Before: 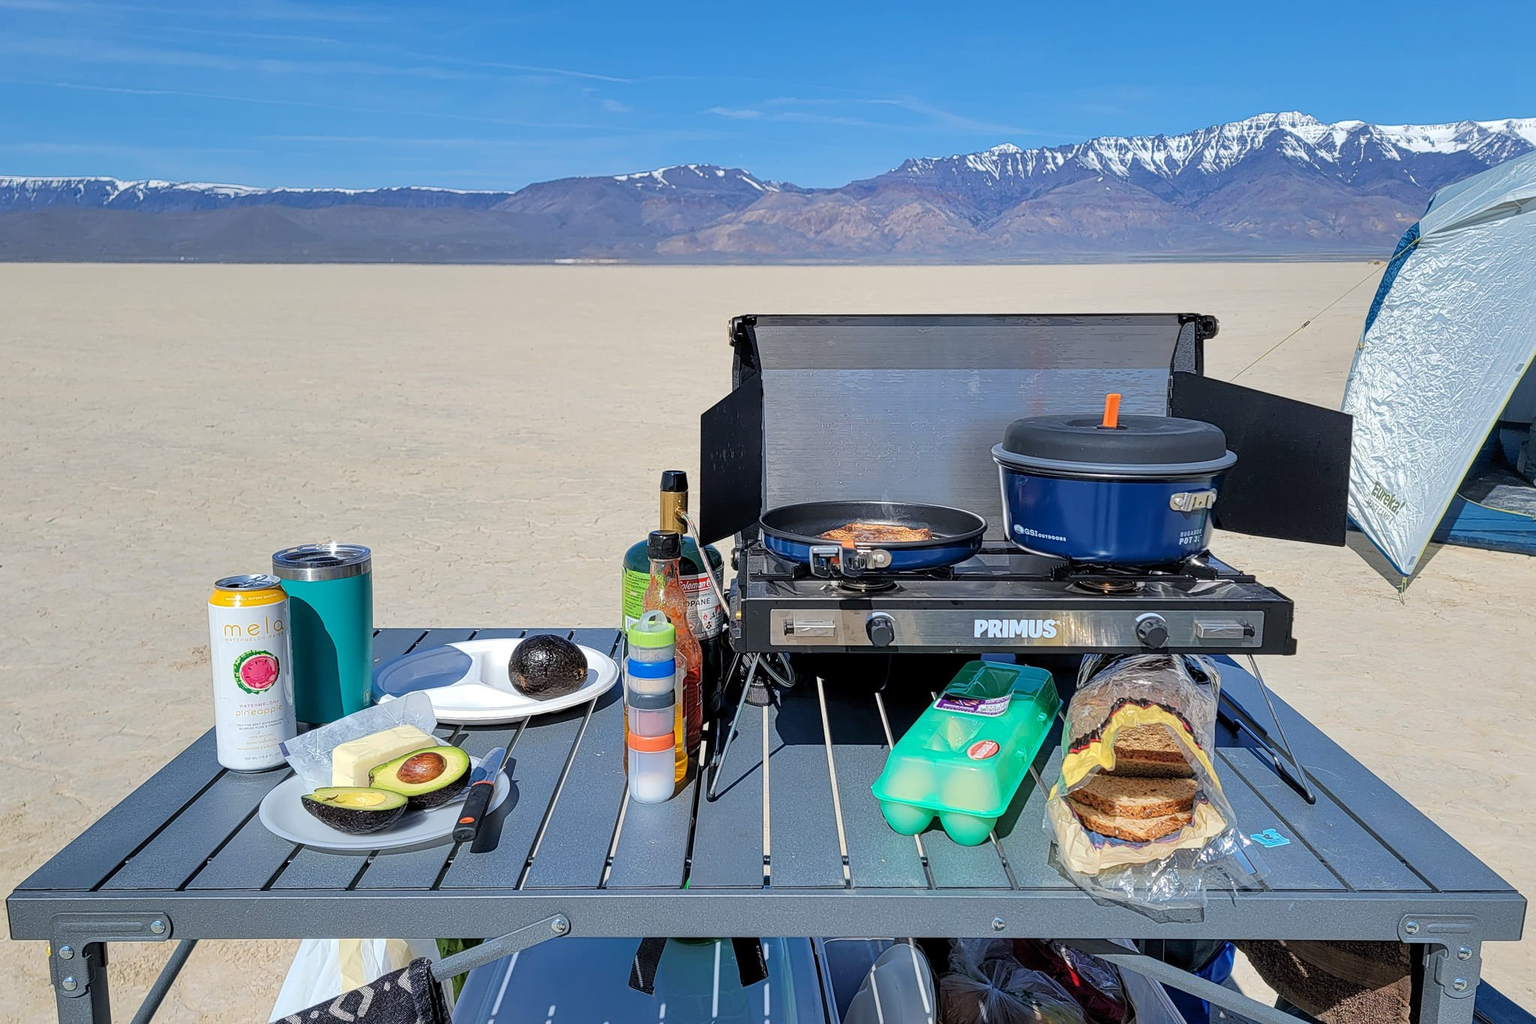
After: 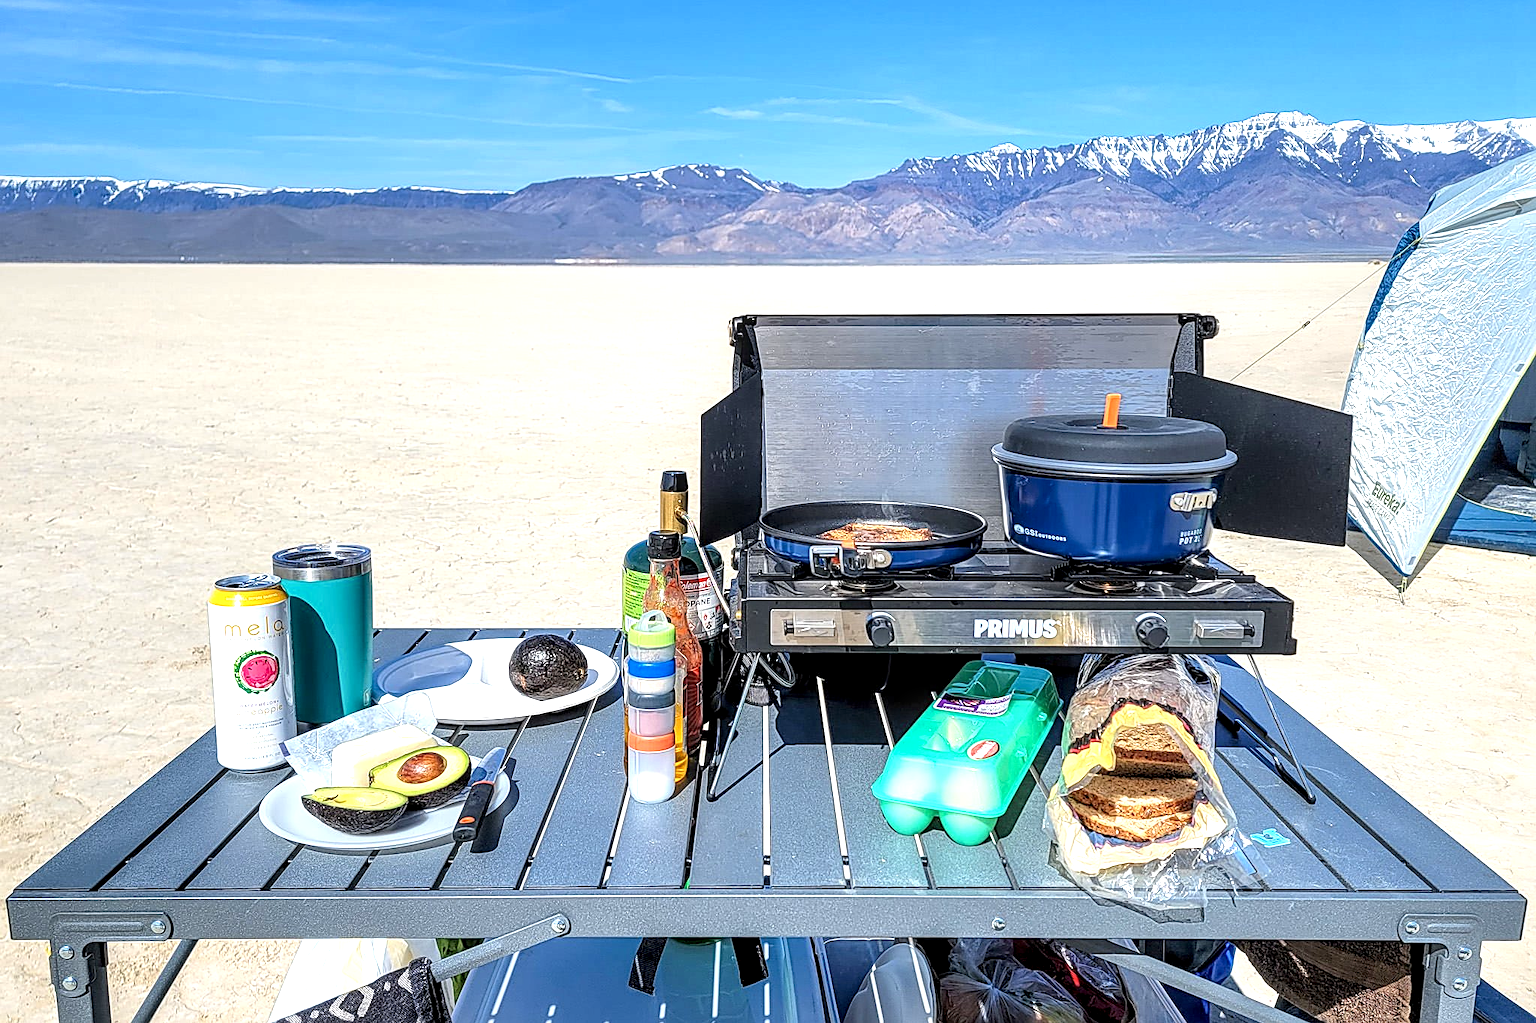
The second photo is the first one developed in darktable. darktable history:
exposure: exposure 0.766 EV, compensate highlight preservation false
local contrast: detail 150%
sharpen: radius 2.529, amount 0.323
